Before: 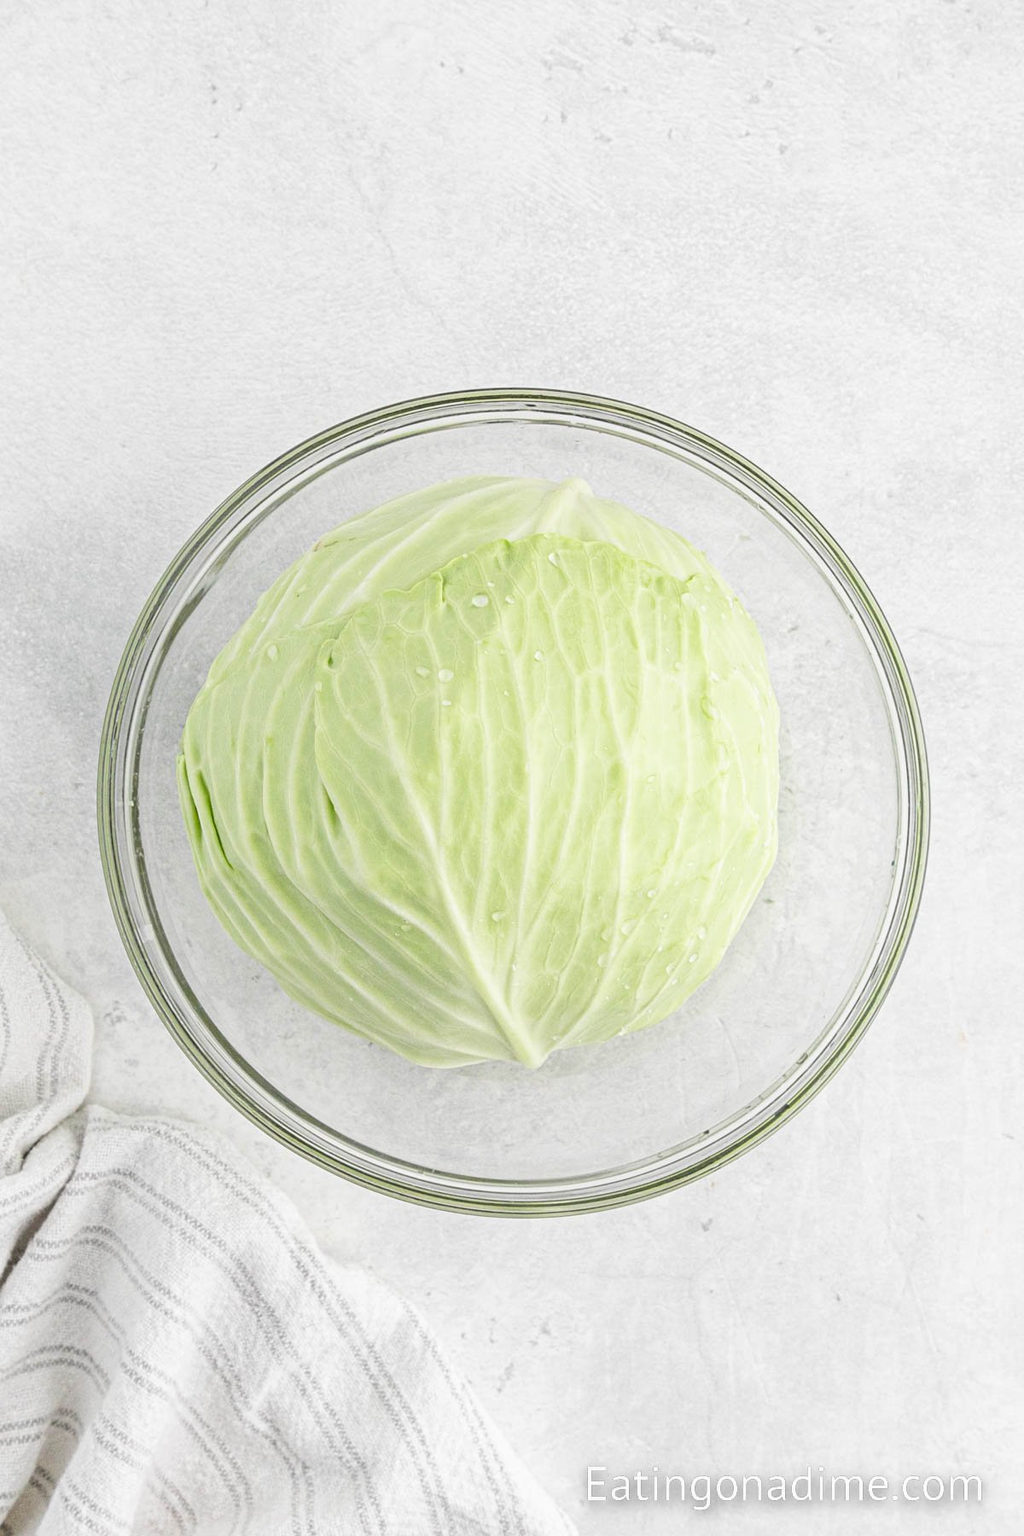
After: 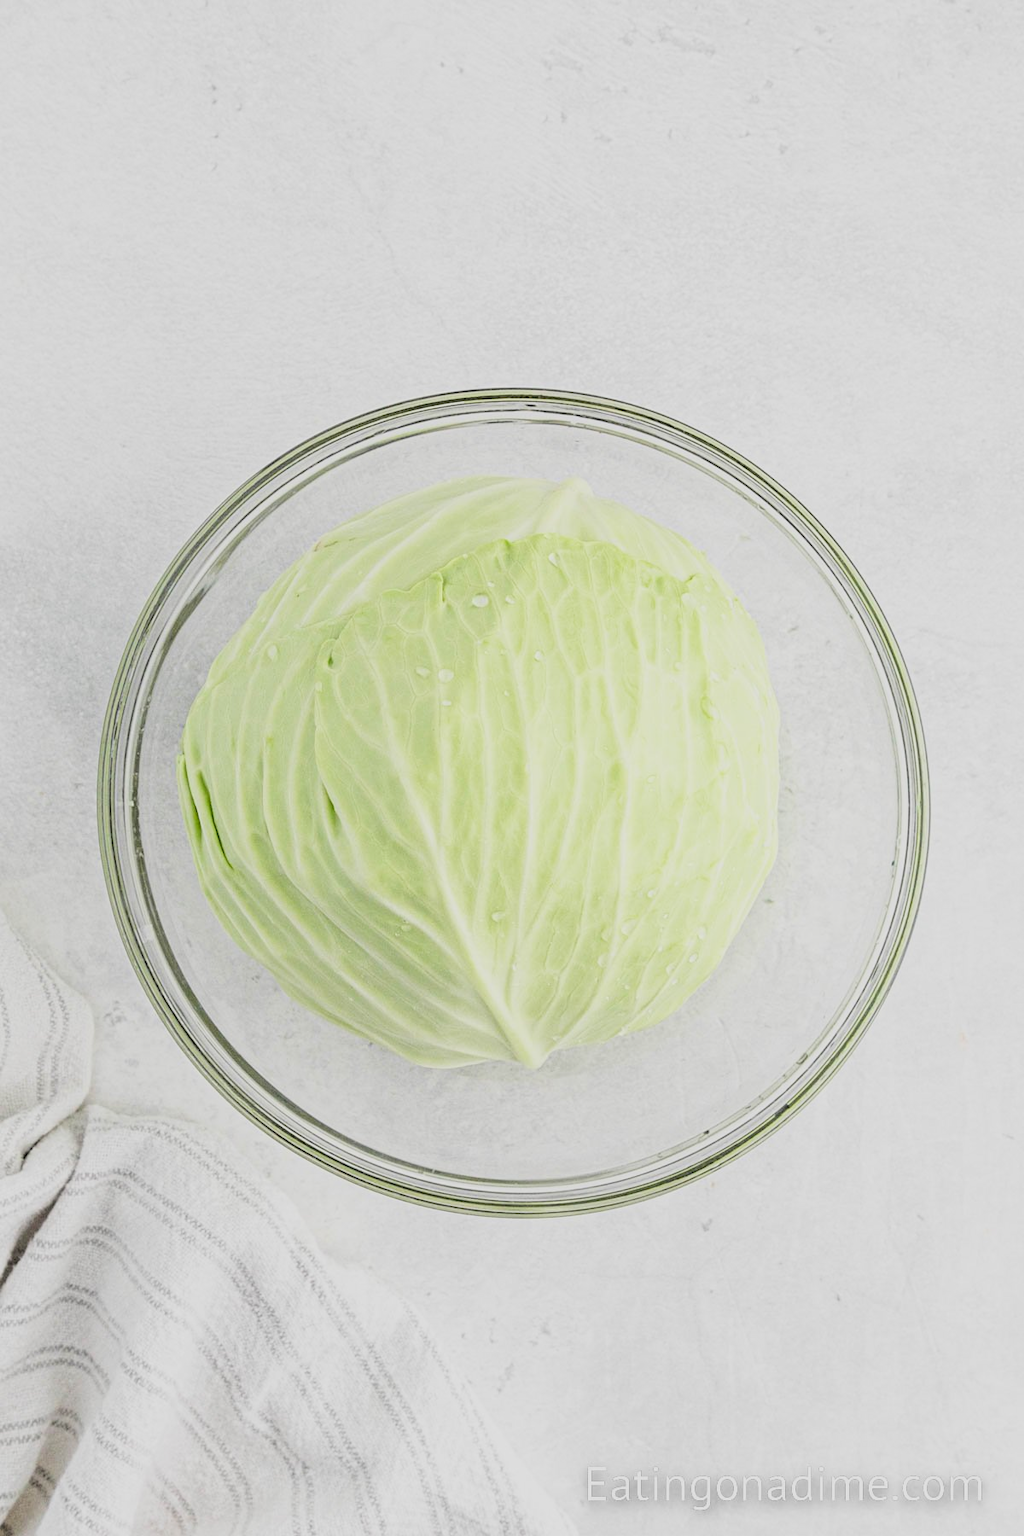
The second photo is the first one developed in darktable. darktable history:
filmic rgb: black relative exposure -7.75 EV, white relative exposure 4.4 EV, threshold 3 EV, hardness 3.76, latitude 50%, contrast 1.1, color science v5 (2021), contrast in shadows safe, contrast in highlights safe, enable highlight reconstruction true
